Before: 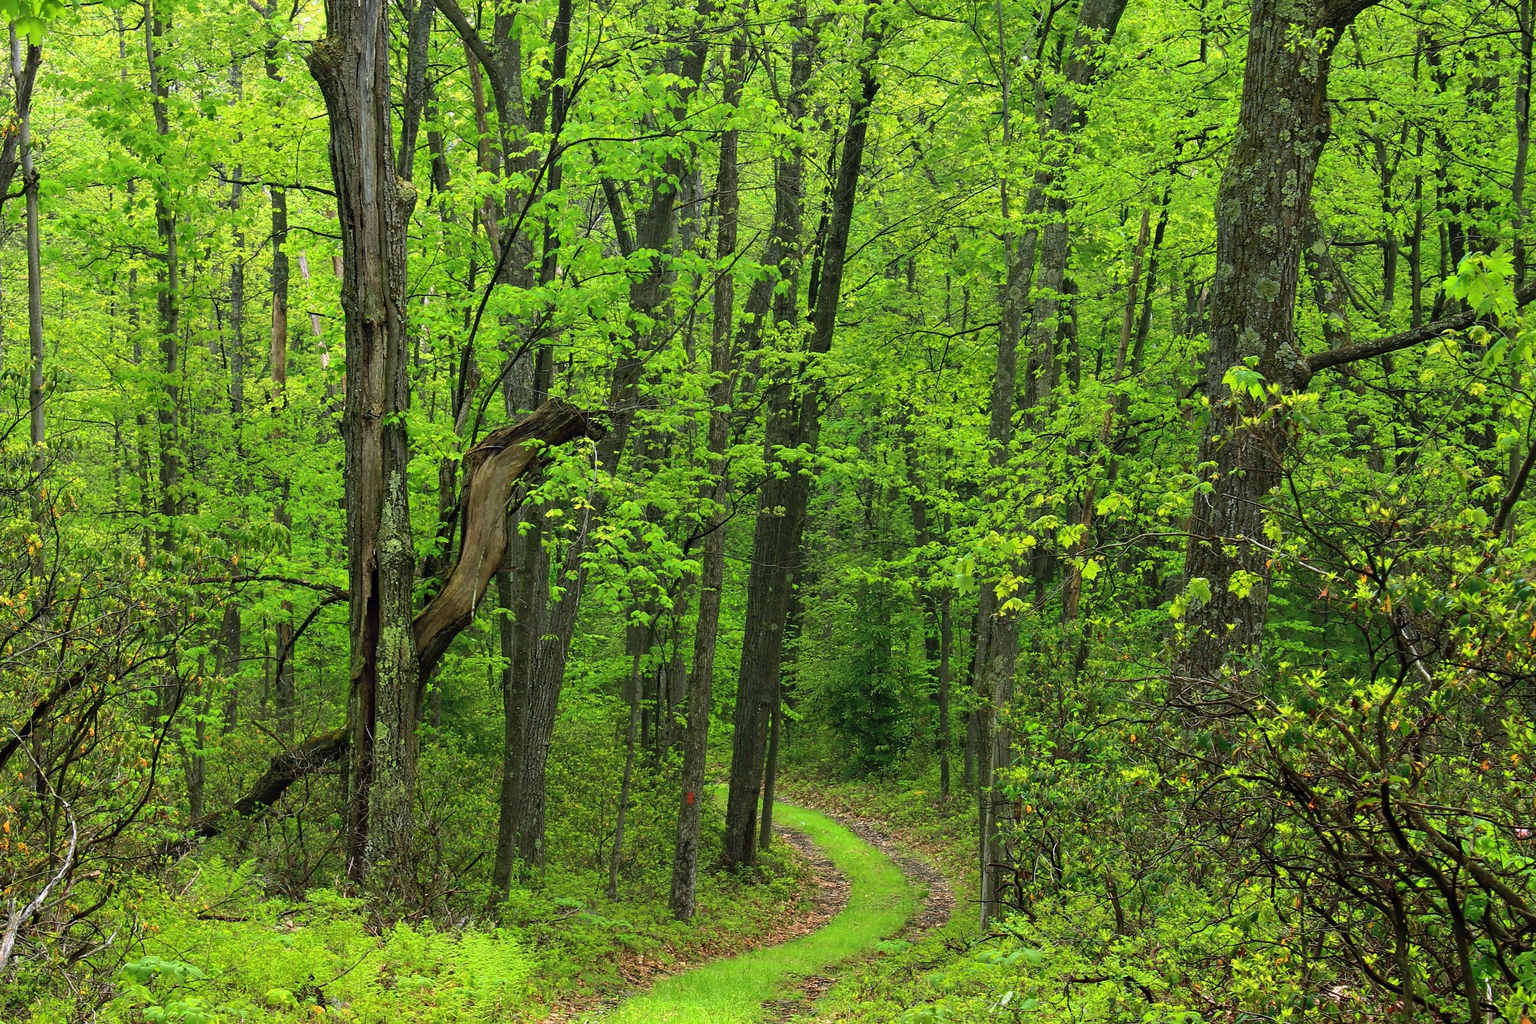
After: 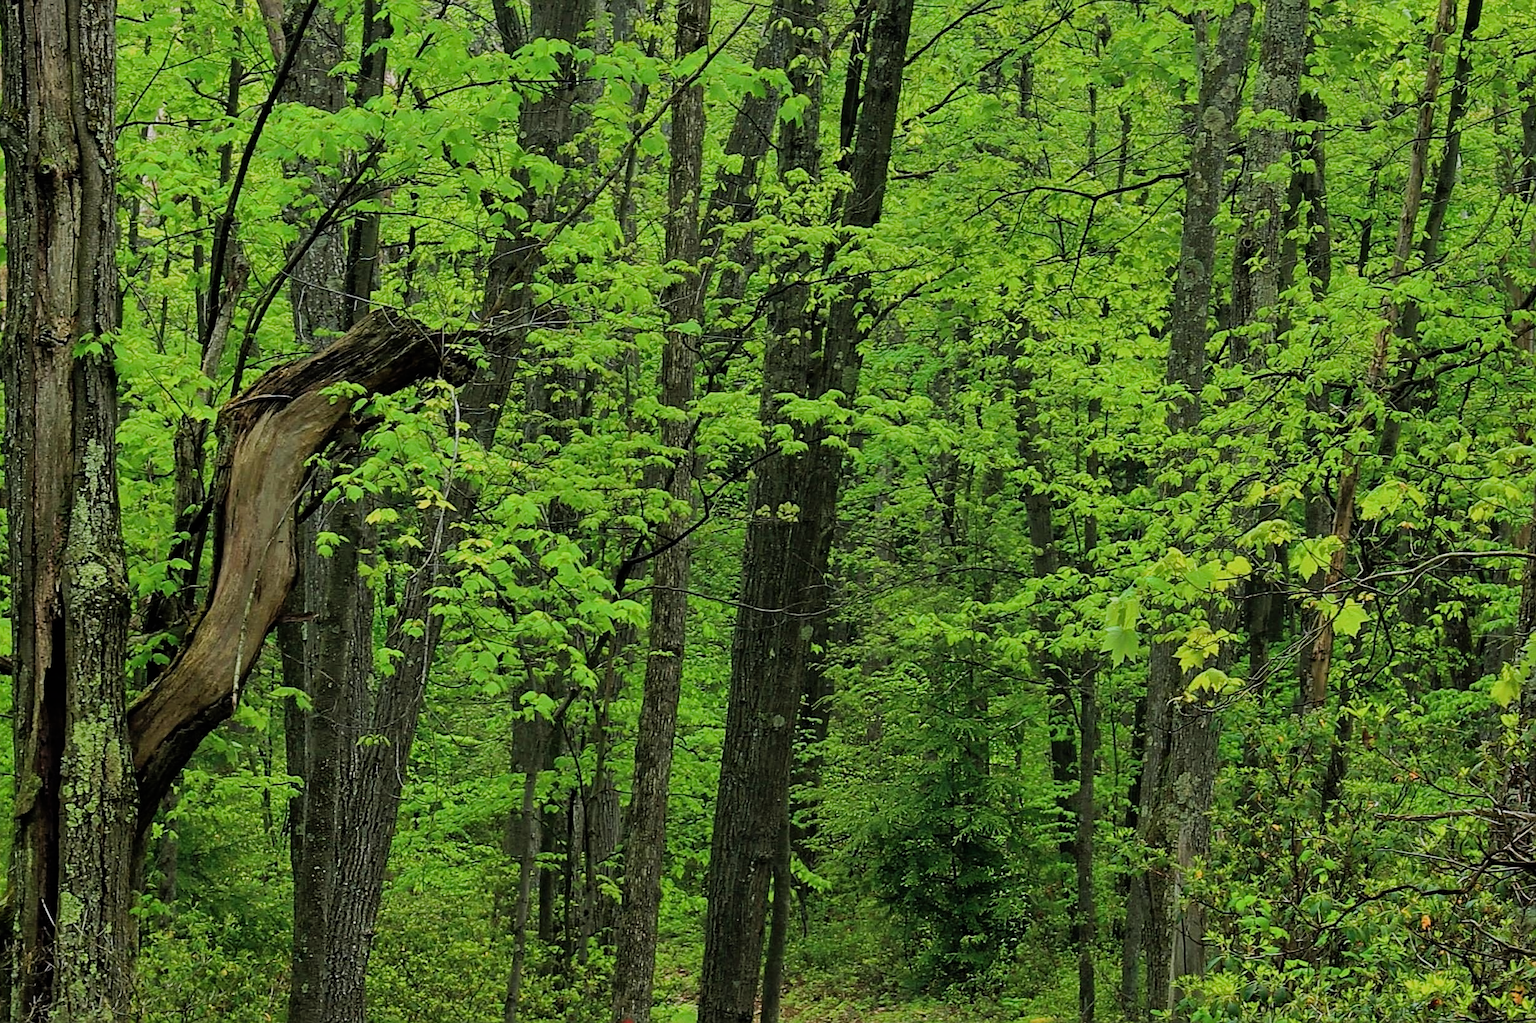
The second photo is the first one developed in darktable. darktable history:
crop and rotate: left 22.319%, top 22.197%, right 22.231%, bottom 22.387%
filmic rgb: black relative exposure -7.42 EV, white relative exposure 4.85 EV, hardness 3.4
shadows and highlights: shadows 10.91, white point adjustment 0.933, highlights -38.77
sharpen: on, module defaults
